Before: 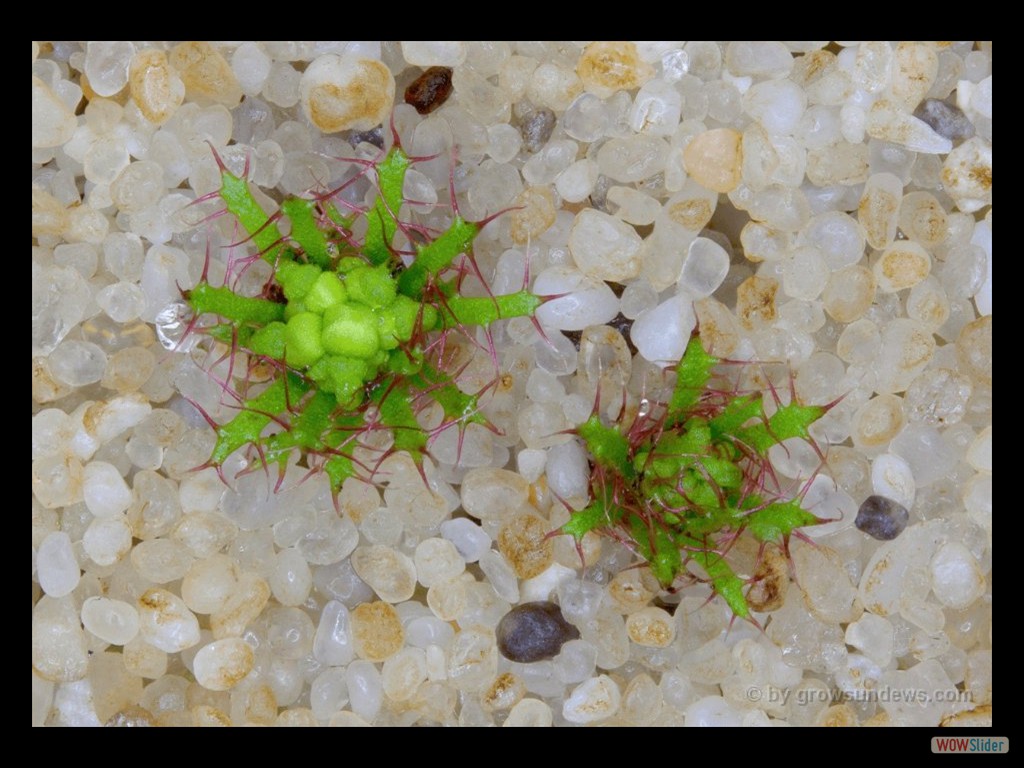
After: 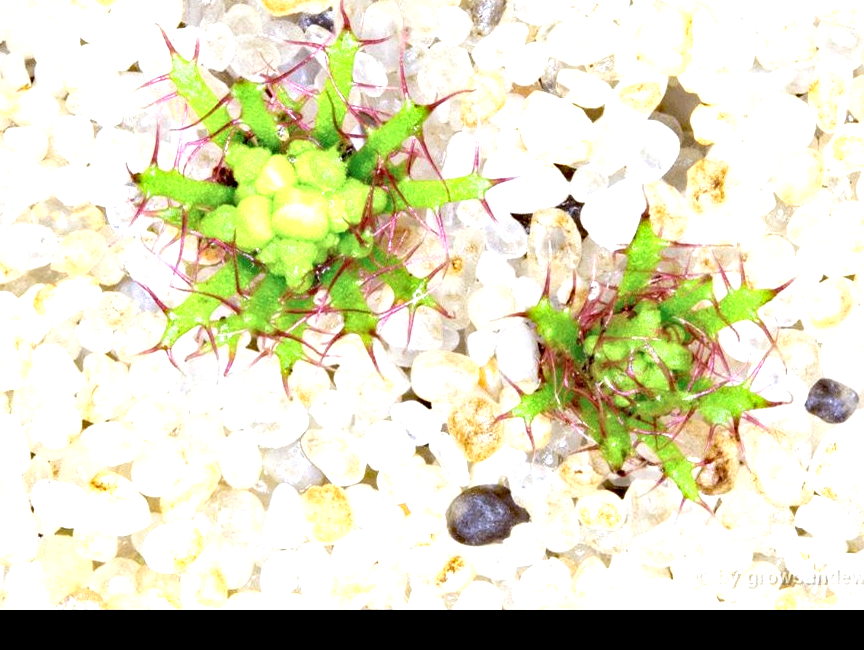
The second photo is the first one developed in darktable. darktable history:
exposure: black level correction 0.001, exposure 1.81 EV, compensate highlight preservation false
color correction: highlights b* -0.036, saturation 0.787
haze removal: adaptive false
contrast equalizer: y [[0.528, 0.548, 0.563, 0.562, 0.546, 0.526], [0.55 ×6], [0 ×6], [0 ×6], [0 ×6]]
crop and rotate: left 4.896%, top 15.342%, right 10.714%
